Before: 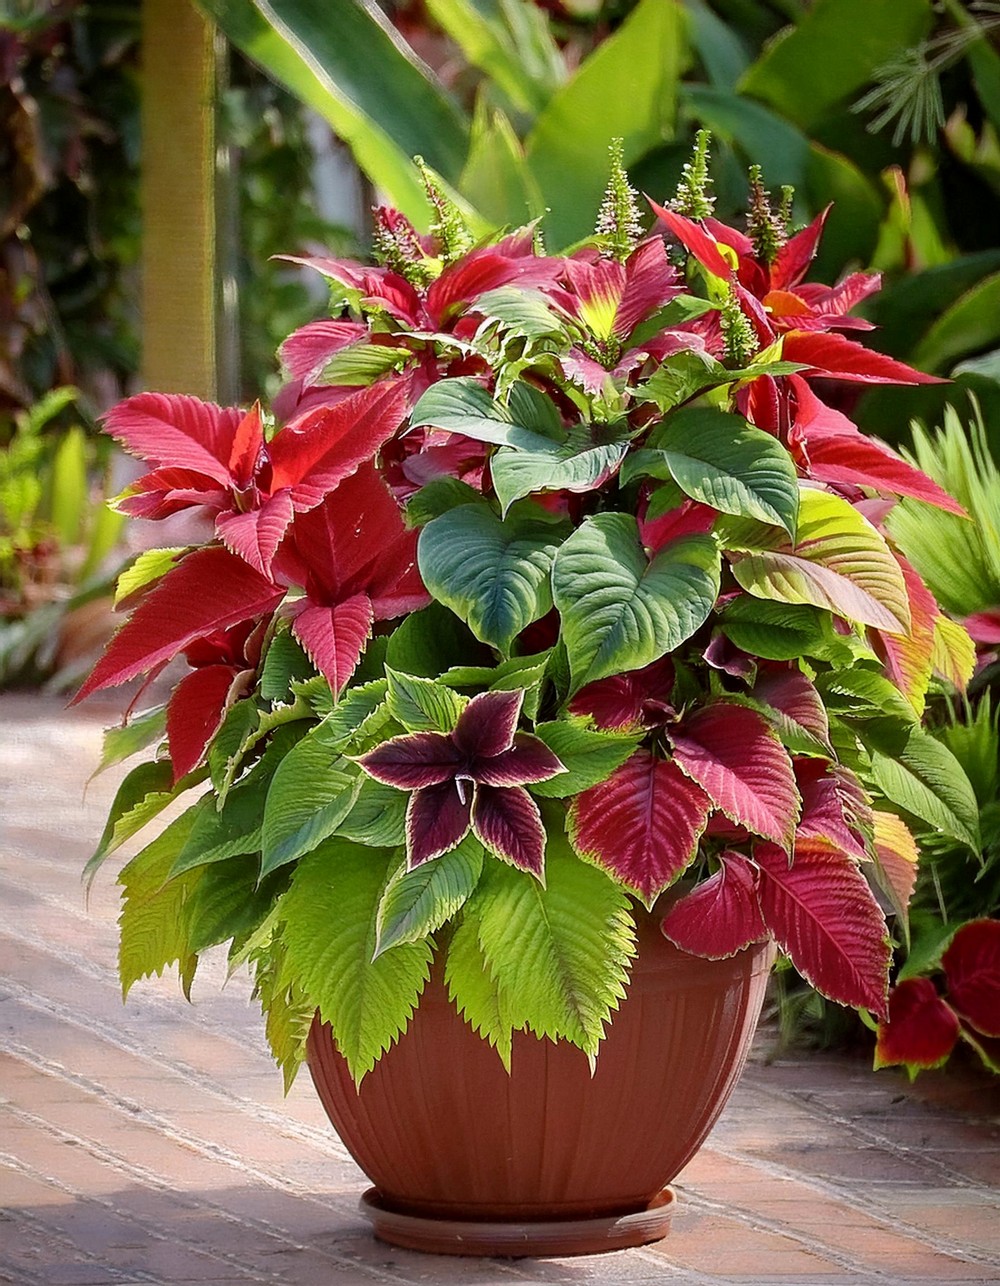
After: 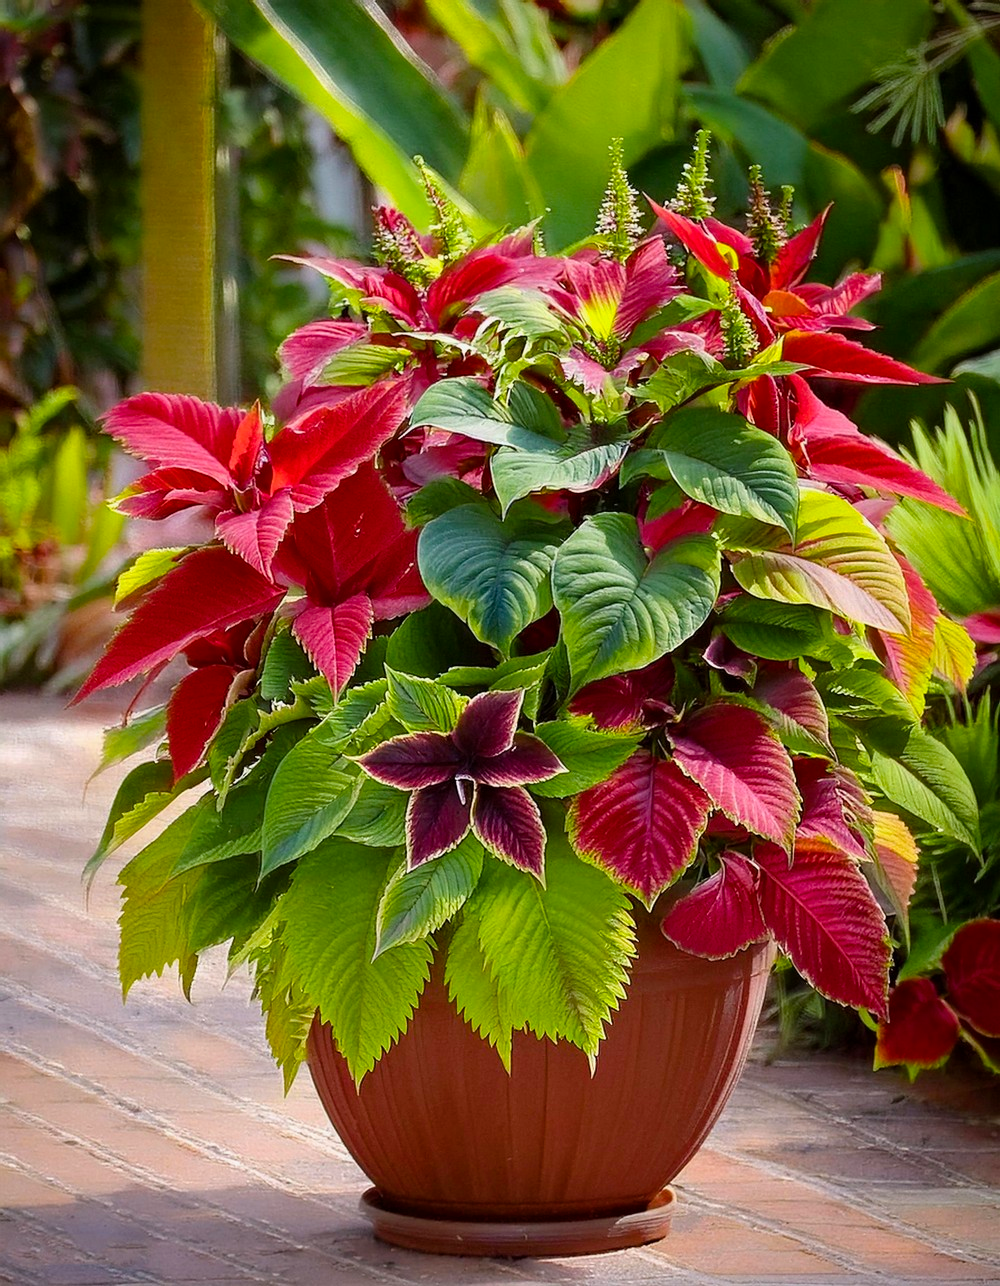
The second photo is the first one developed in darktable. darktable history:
color balance rgb: perceptual saturation grading › global saturation 18.292%, perceptual brilliance grading › global brilliance 1.827%, perceptual brilliance grading › highlights -3.751%, global vibrance 20%
